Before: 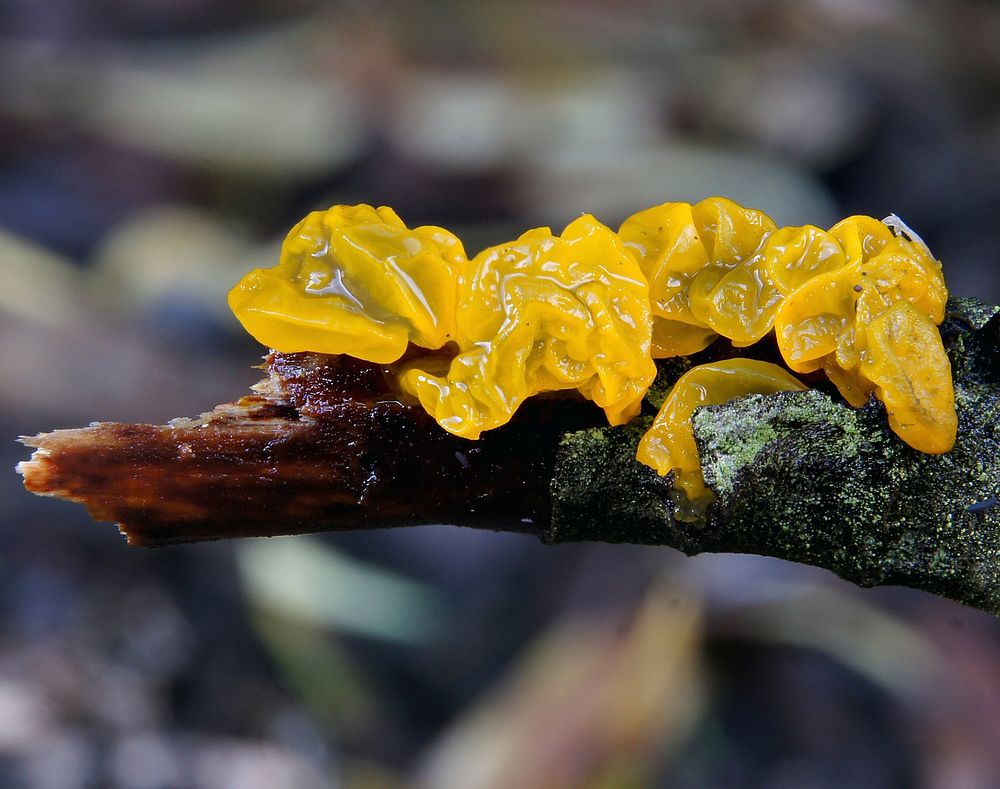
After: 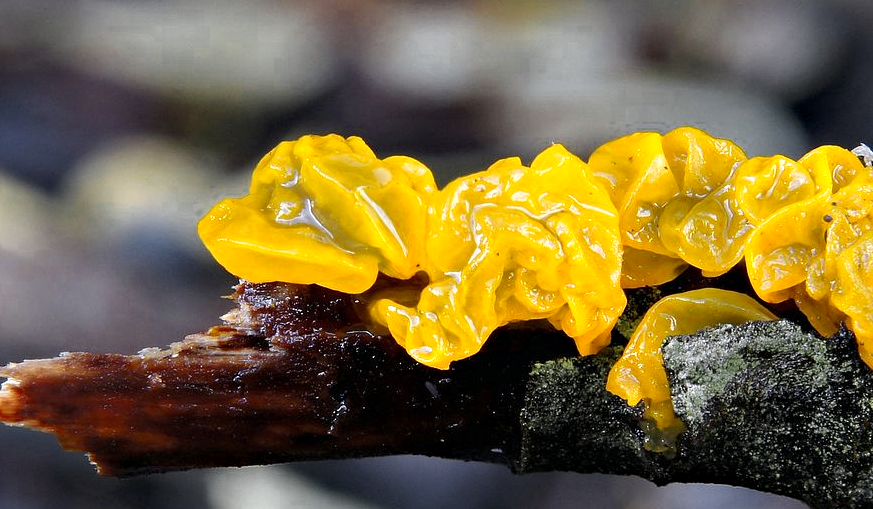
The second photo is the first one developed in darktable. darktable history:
crop: left 3.015%, top 8.969%, right 9.647%, bottom 26.457%
color zones: curves: ch0 [(0.035, 0.242) (0.25, 0.5) (0.384, 0.214) (0.488, 0.255) (0.75, 0.5)]; ch1 [(0.063, 0.379) (0.25, 0.5) (0.354, 0.201) (0.489, 0.085) (0.729, 0.271)]; ch2 [(0.25, 0.5) (0.38, 0.517) (0.442, 0.51) (0.735, 0.456)]
haze removal: compatibility mode true, adaptive false
exposure: black level correction 0.001, exposure 0.5 EV, compensate exposure bias true, compensate highlight preservation false
